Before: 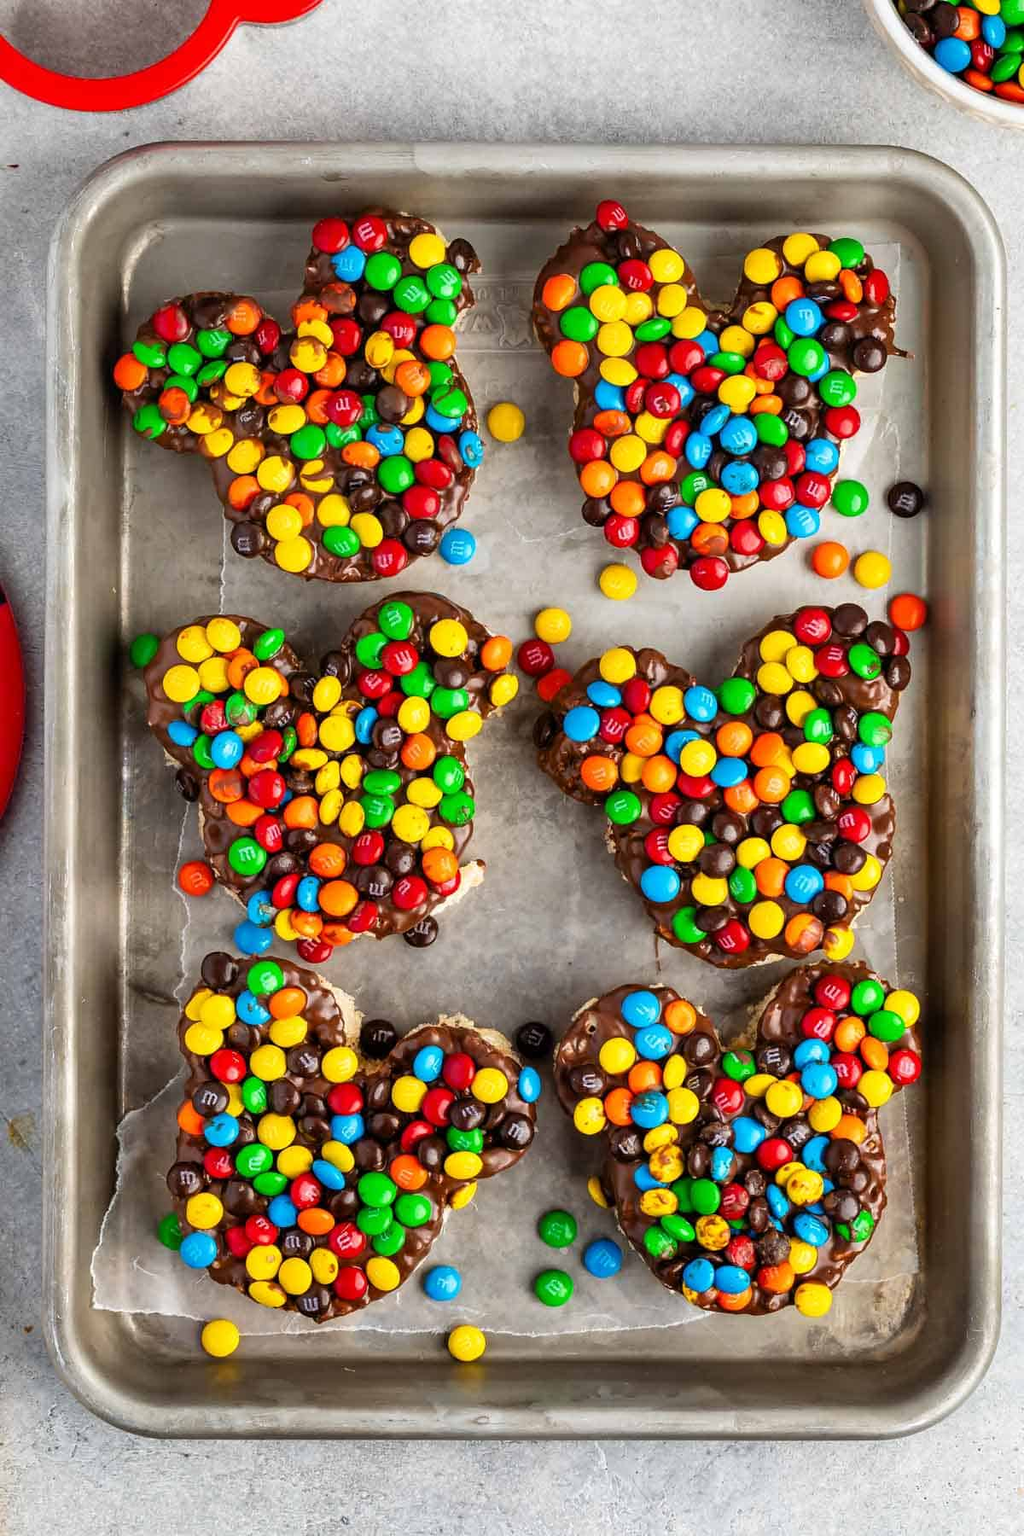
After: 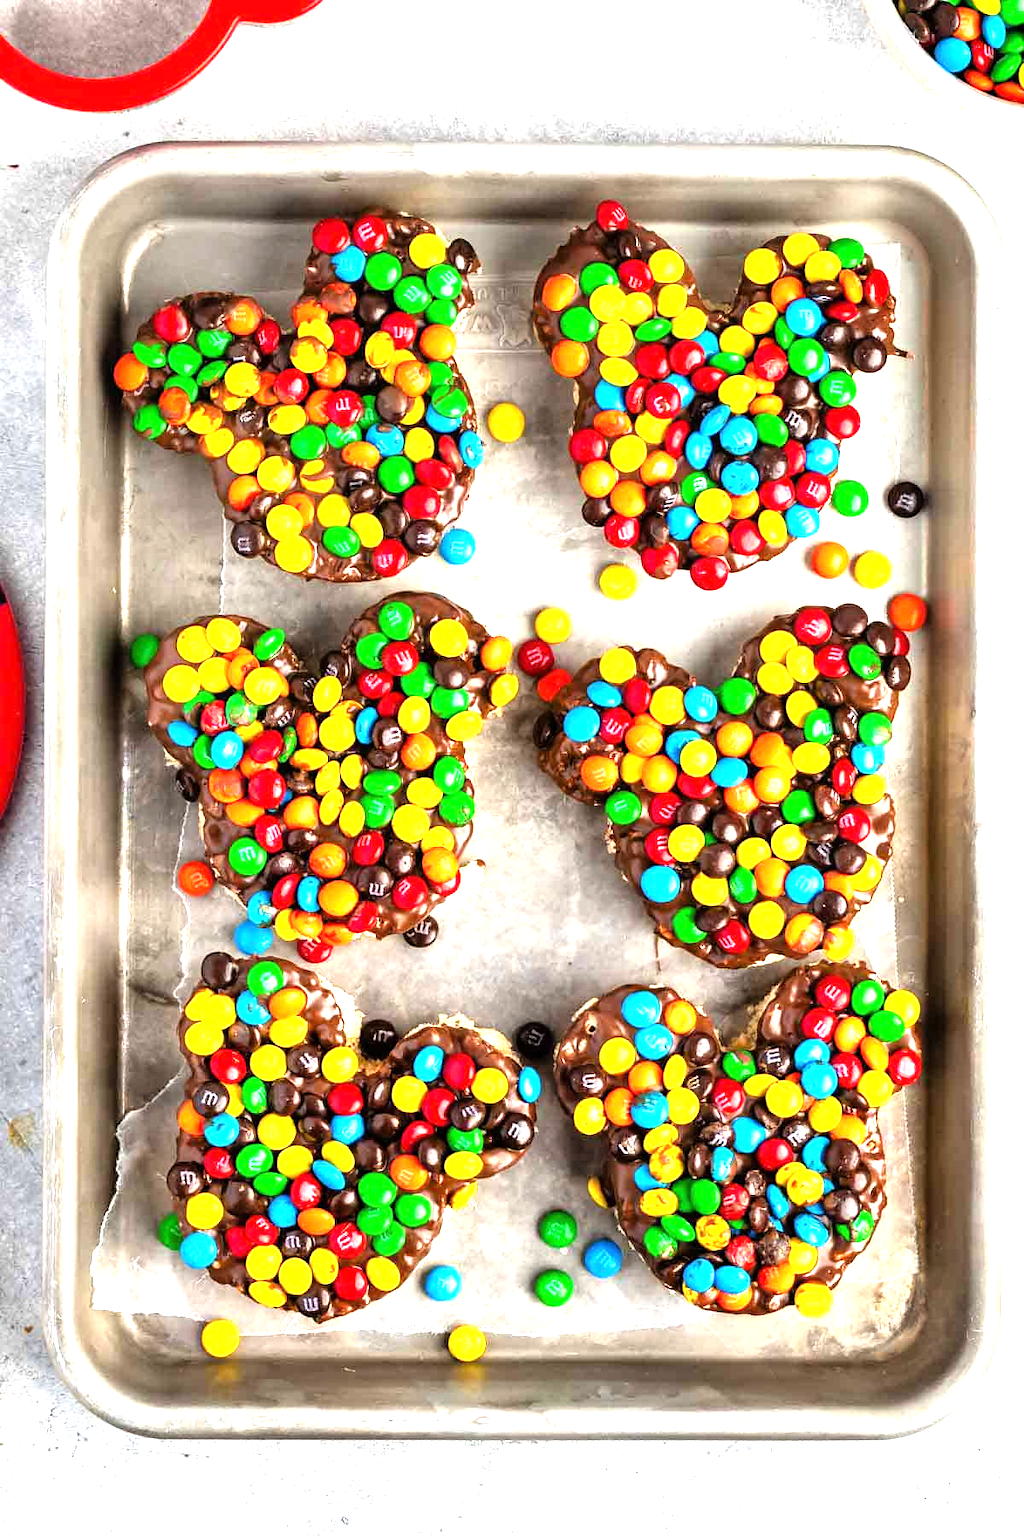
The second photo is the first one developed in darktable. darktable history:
exposure: black level correction 0, exposure 0.703 EV, compensate highlight preservation false
tone equalizer: -8 EV -0.764 EV, -7 EV -0.678 EV, -6 EV -0.64 EV, -5 EV -0.417 EV, -3 EV 0.372 EV, -2 EV 0.6 EV, -1 EV 0.692 EV, +0 EV 0.742 EV
